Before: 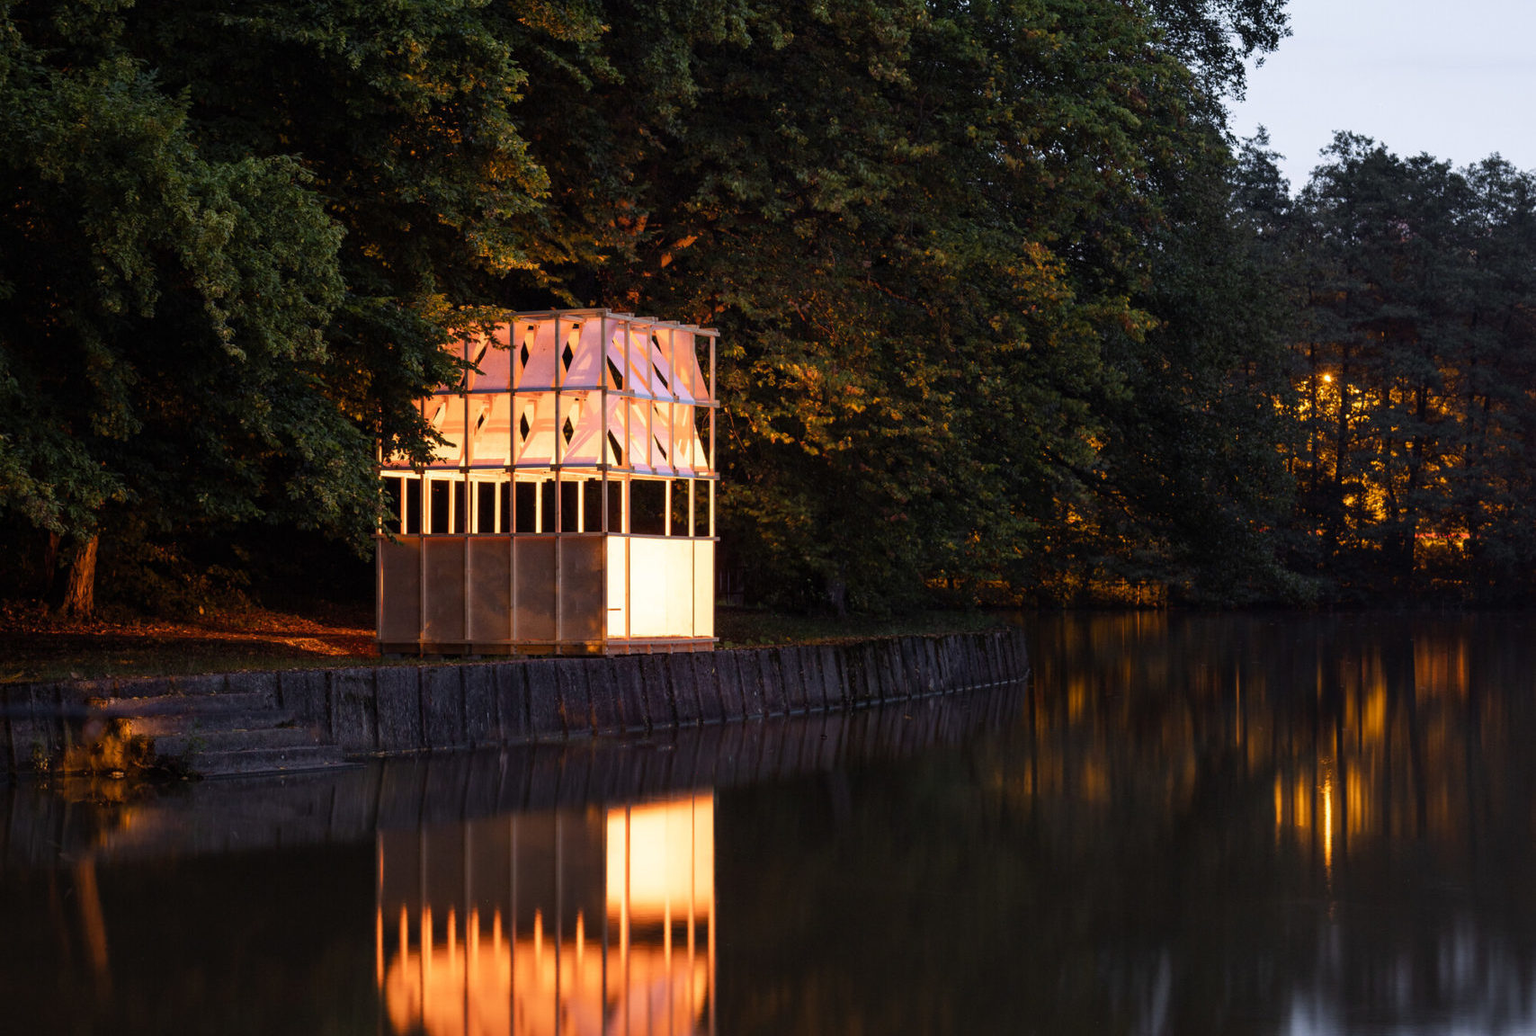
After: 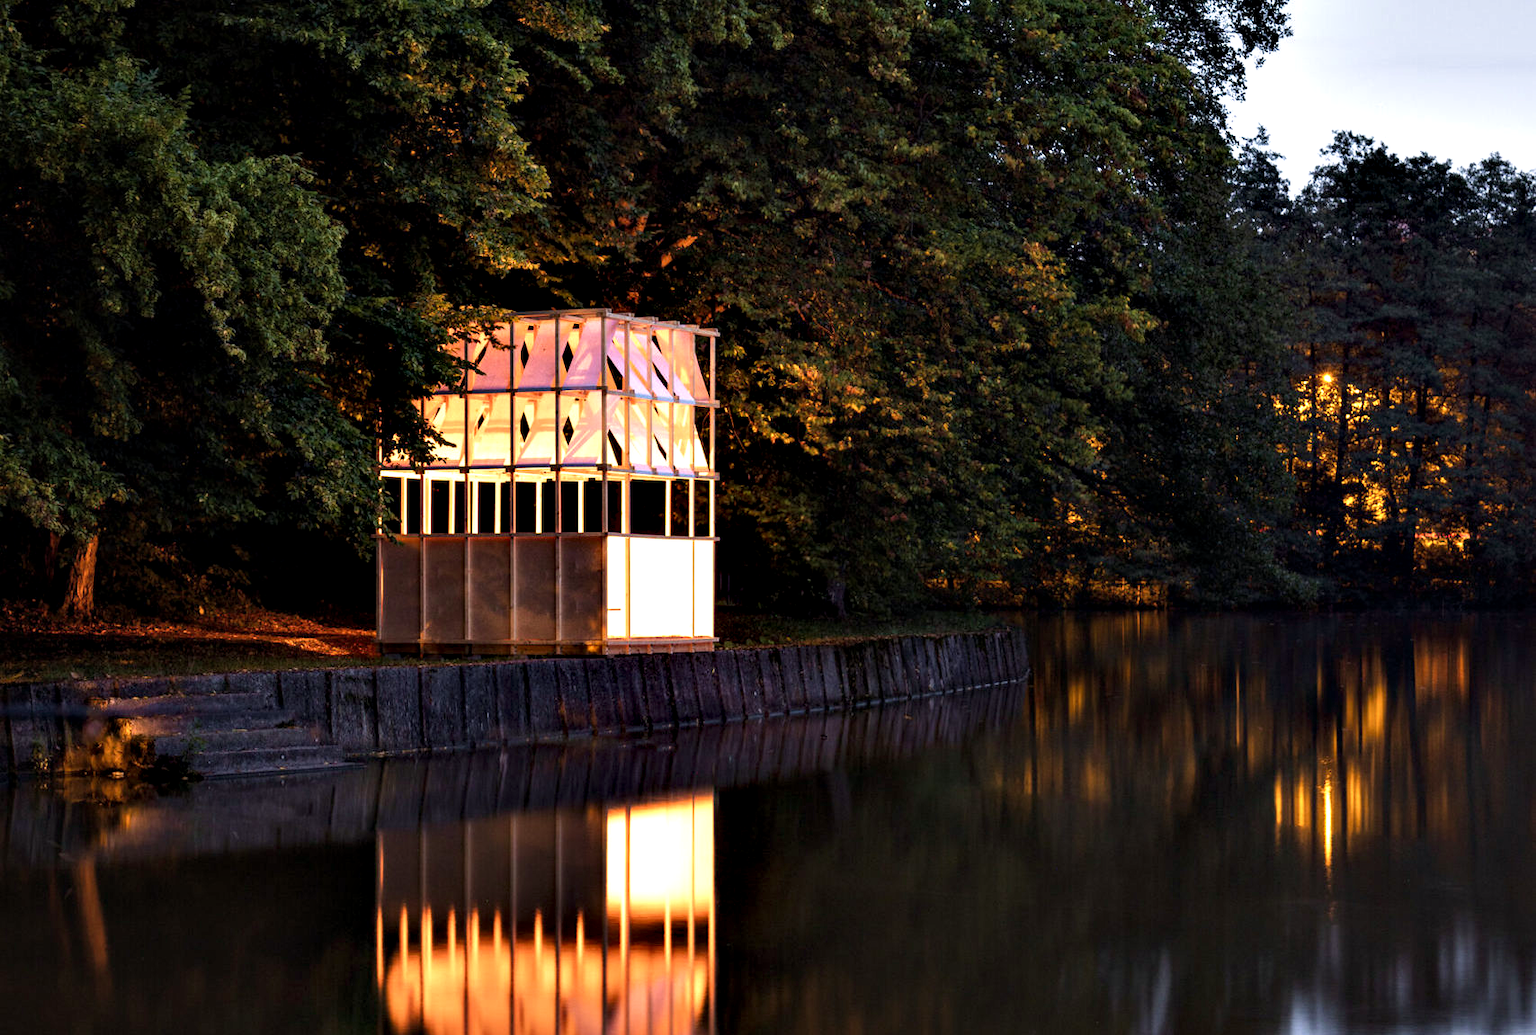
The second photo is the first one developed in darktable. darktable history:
contrast equalizer: octaves 7, y [[0.6 ×6], [0.55 ×6], [0 ×6], [0 ×6], [0 ×6]]
velvia: on, module defaults
